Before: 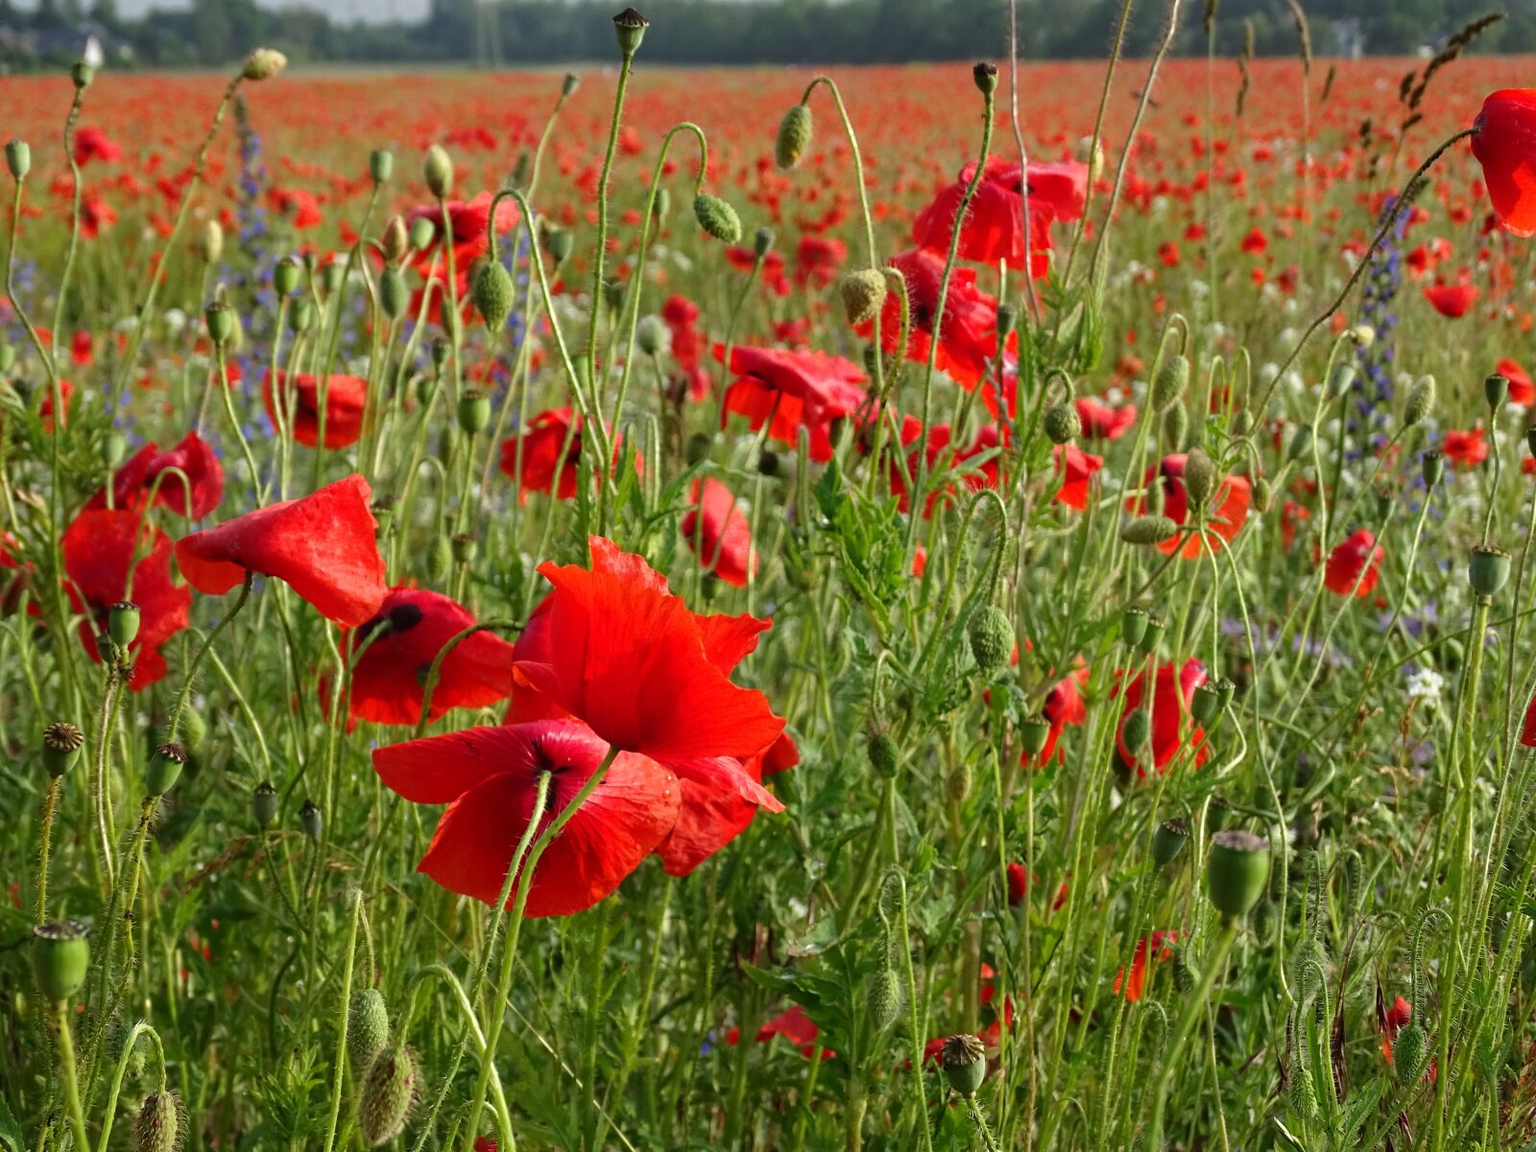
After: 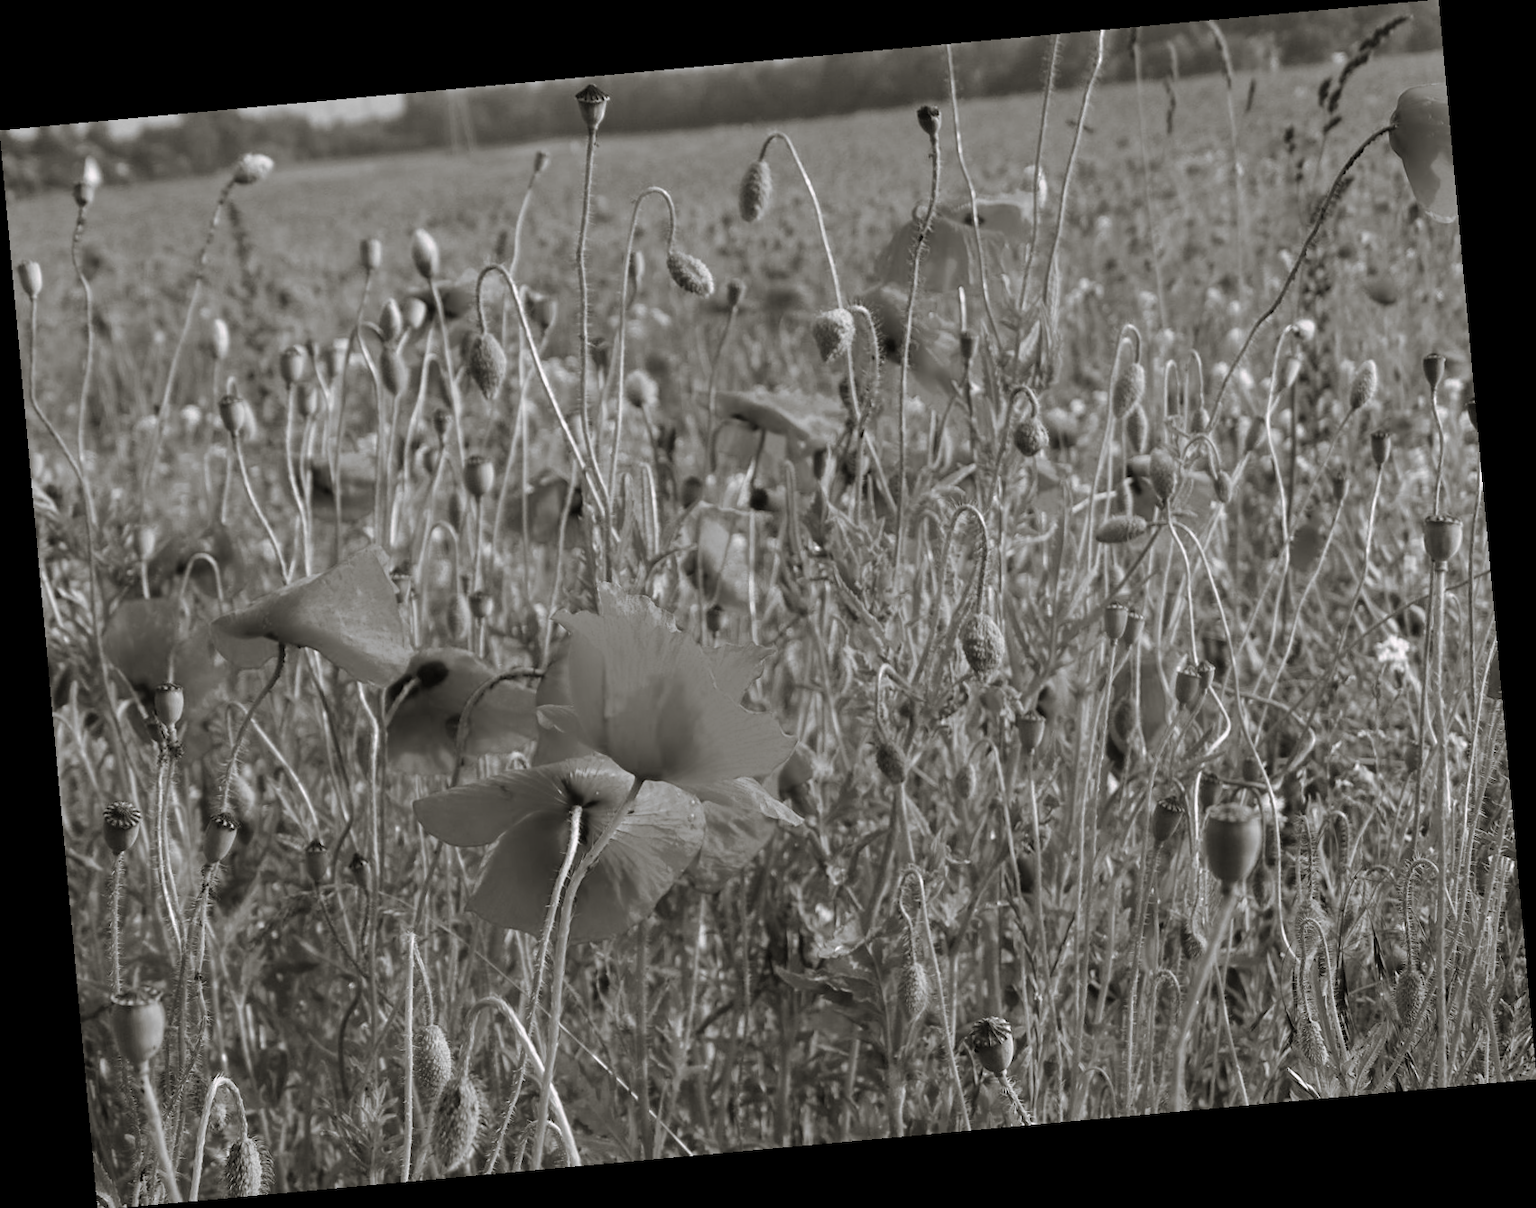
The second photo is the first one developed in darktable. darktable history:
monochrome: on, module defaults
rotate and perspective: rotation -5.2°, automatic cropping off
shadows and highlights: shadows 24.5, highlights -78.15, soften with gaussian
split-toning: shadows › hue 46.8°, shadows › saturation 0.17, highlights › hue 316.8°, highlights › saturation 0.27, balance -51.82
